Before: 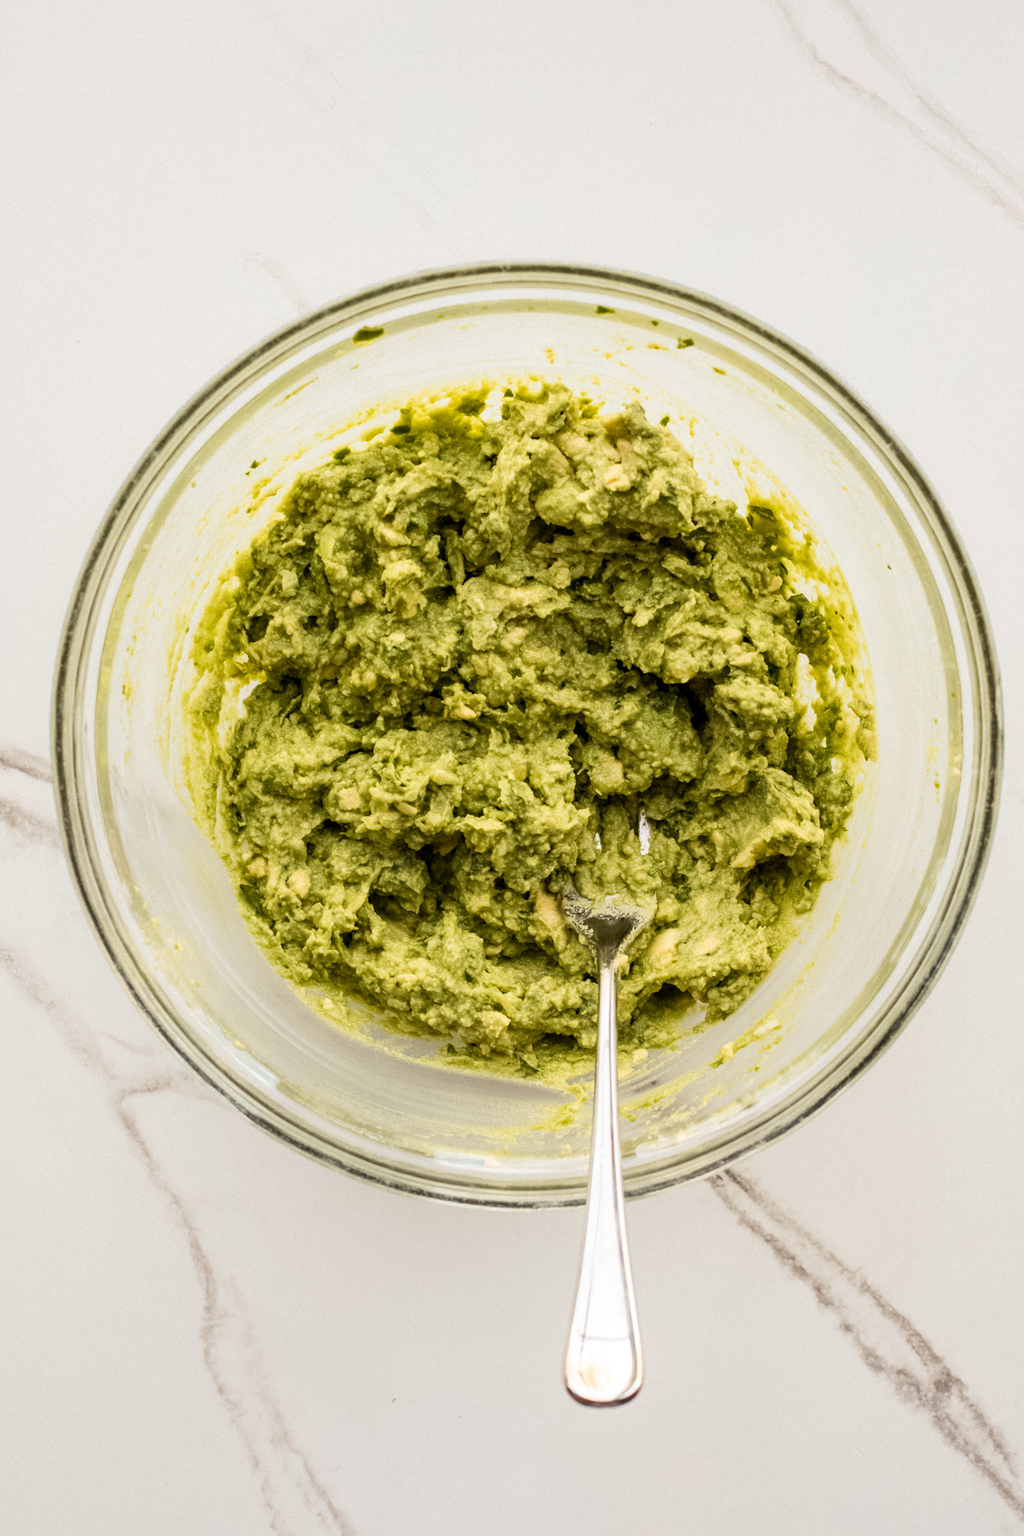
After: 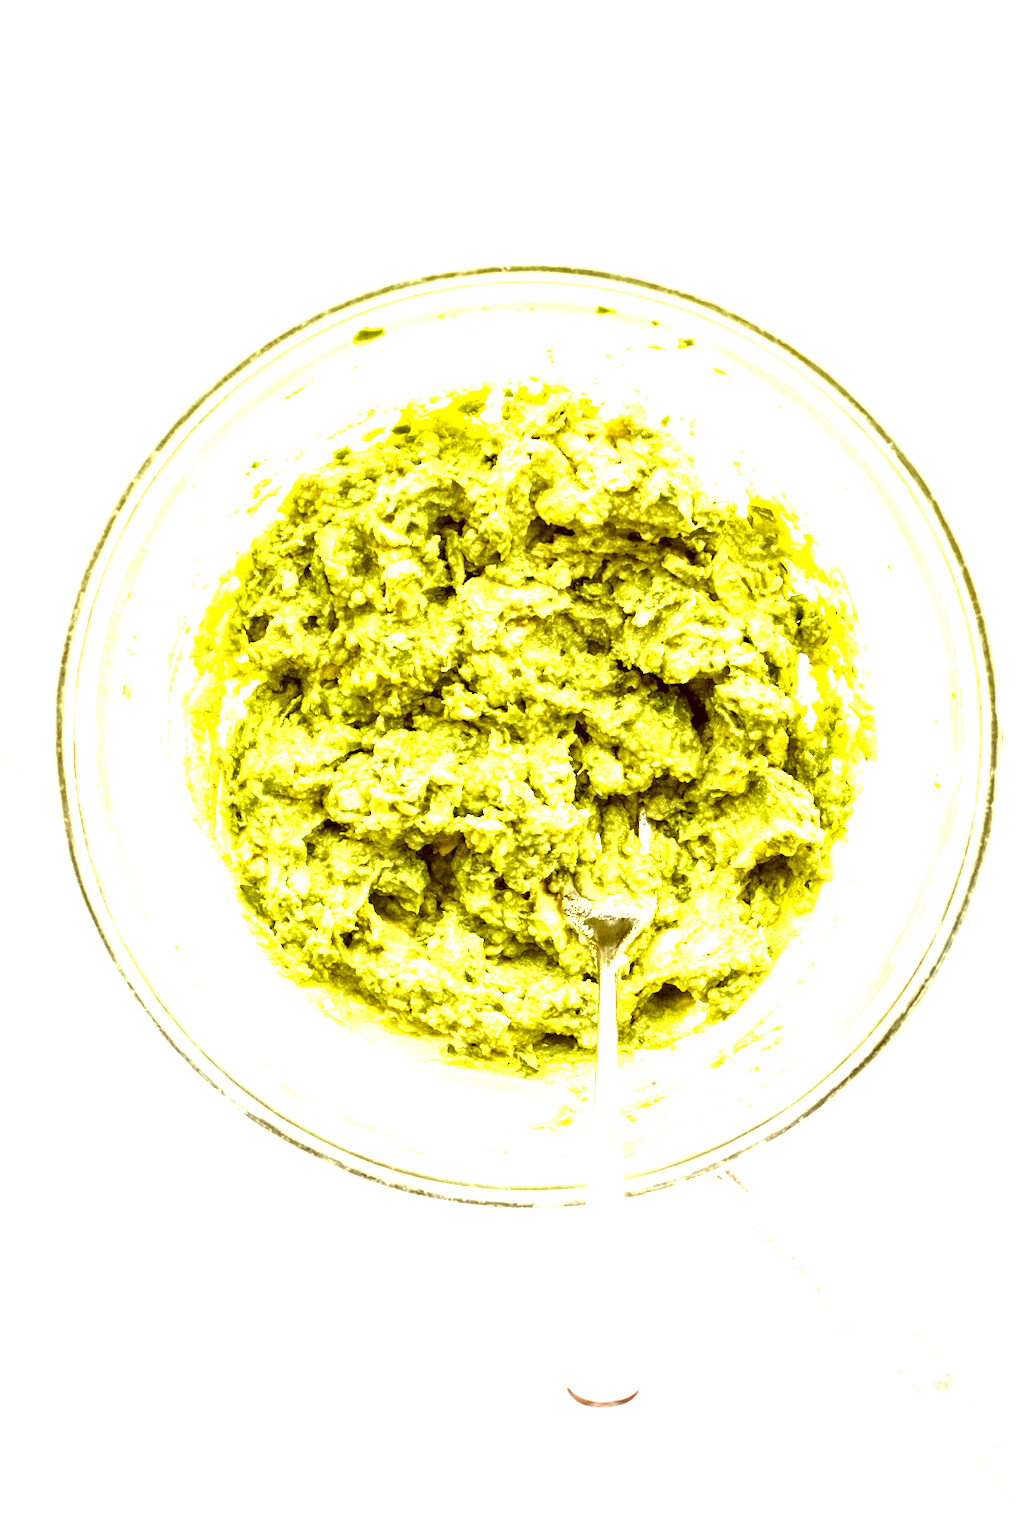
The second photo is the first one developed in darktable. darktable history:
exposure: exposure 2.003 EV, compensate highlight preservation false
color correction: highlights a* -5.94, highlights b* 9.48, shadows a* 10.12, shadows b* 23.94
